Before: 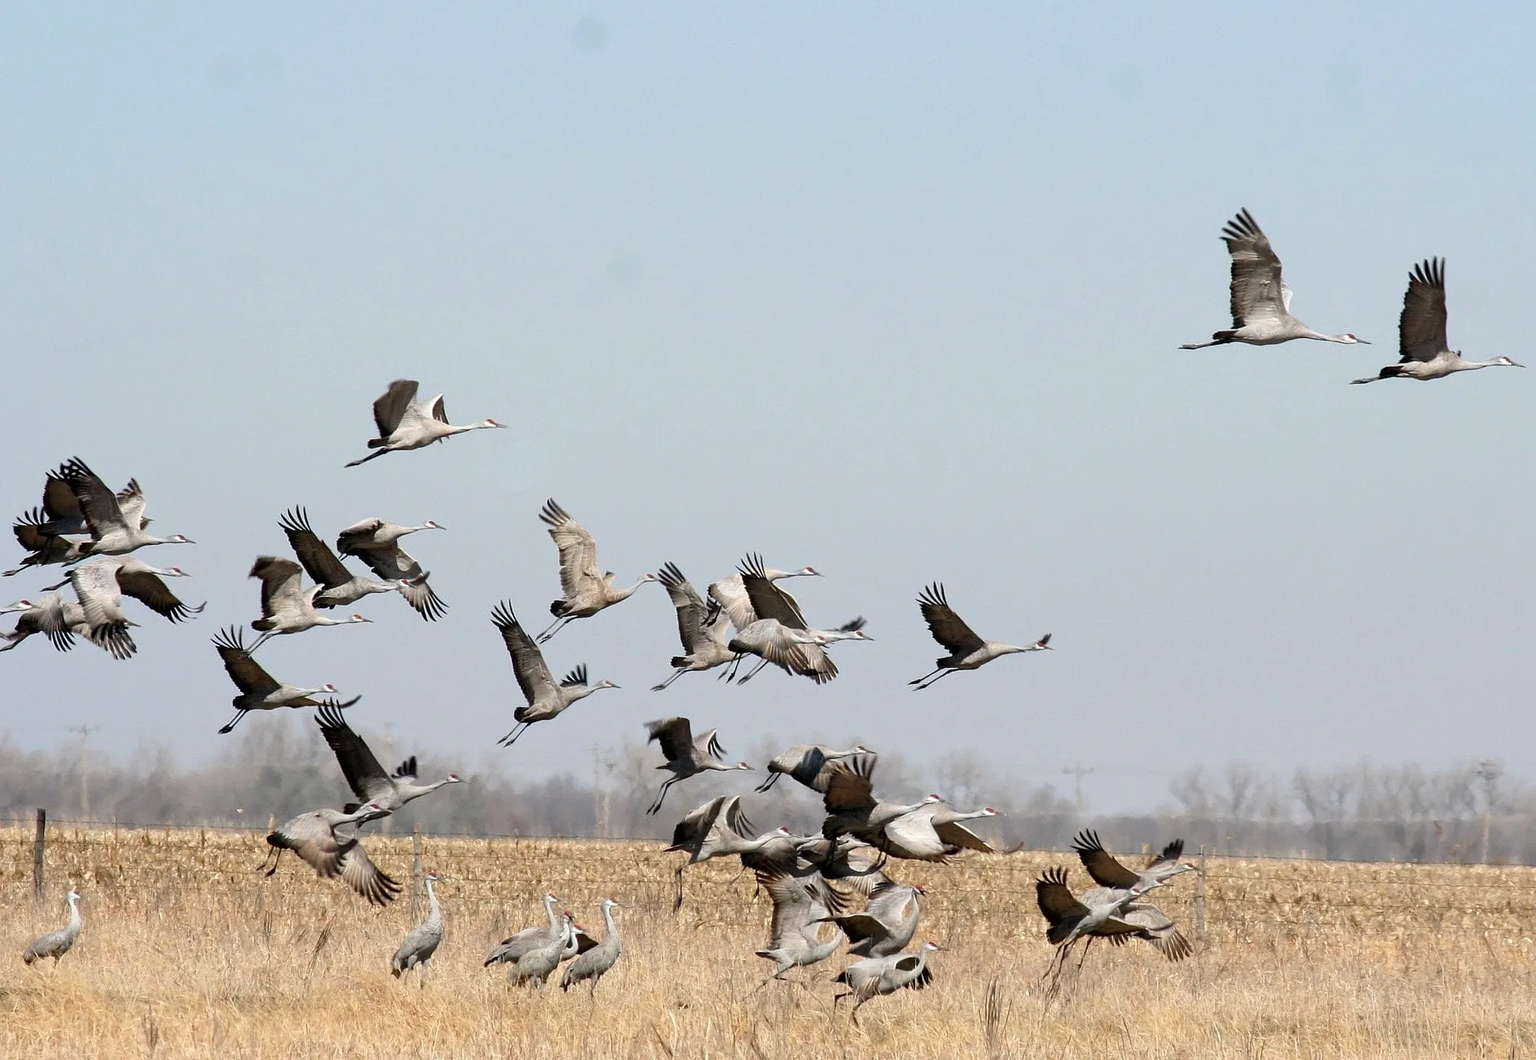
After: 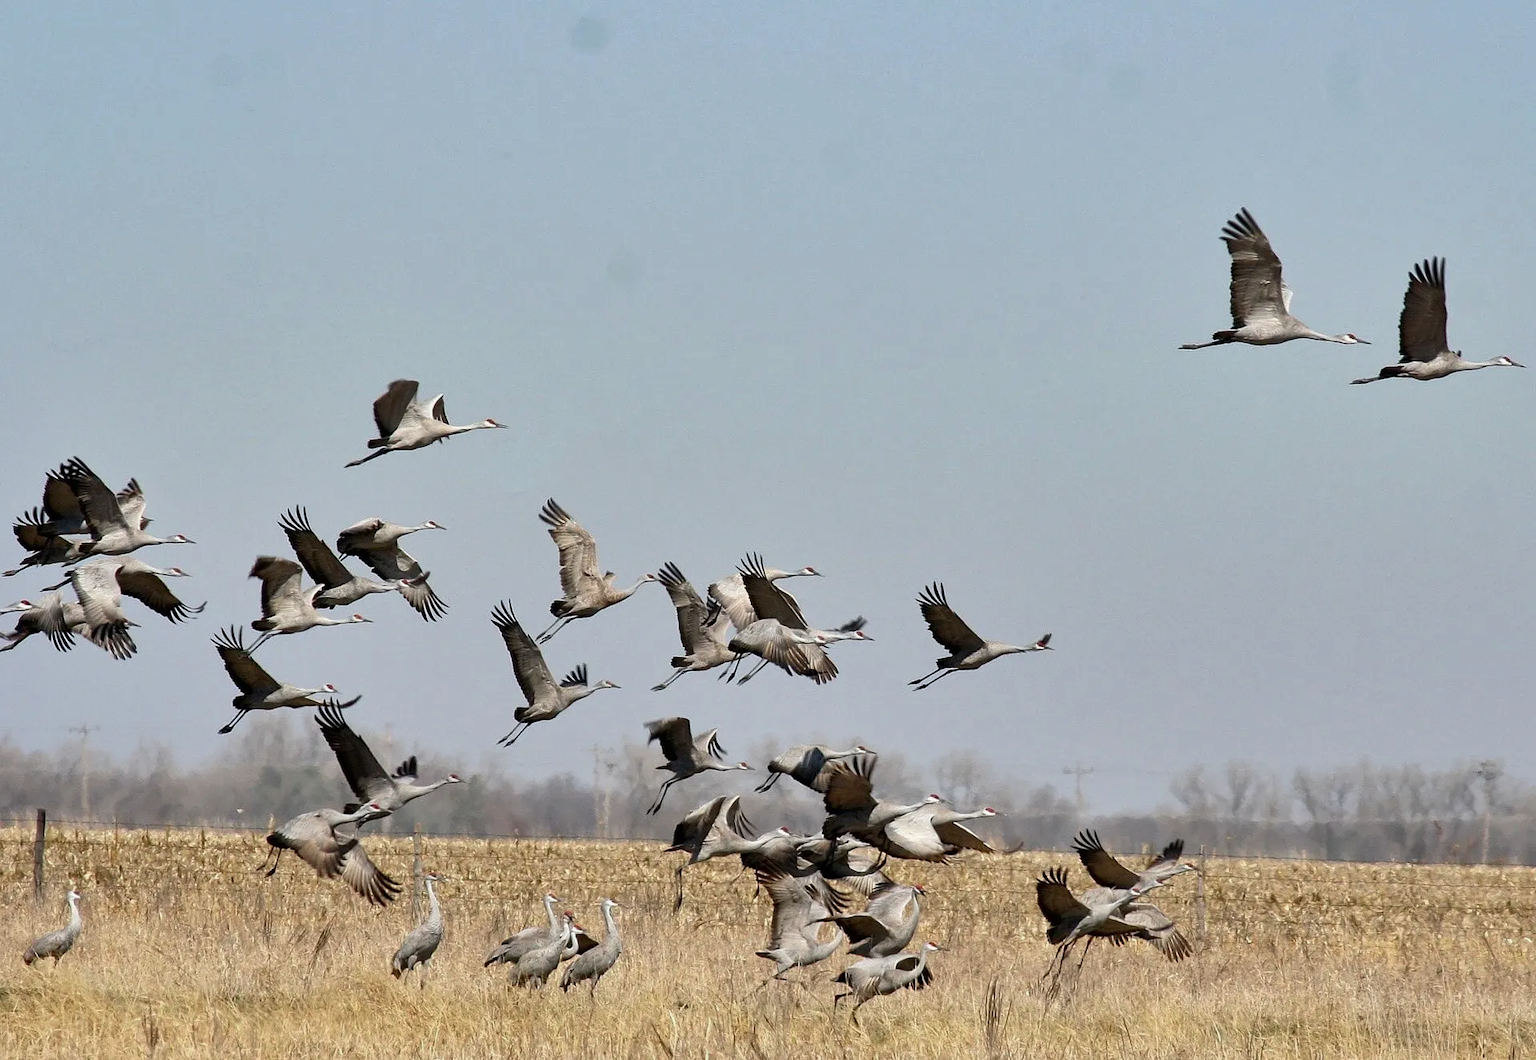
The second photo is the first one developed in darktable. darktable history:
color zones: curves: ch2 [(0, 0.5) (0.143, 0.517) (0.286, 0.571) (0.429, 0.522) (0.571, 0.5) (0.714, 0.5) (0.857, 0.5) (1, 0.5)]
shadows and highlights: shadows 43.71, white point adjustment -1.46, soften with gaussian
